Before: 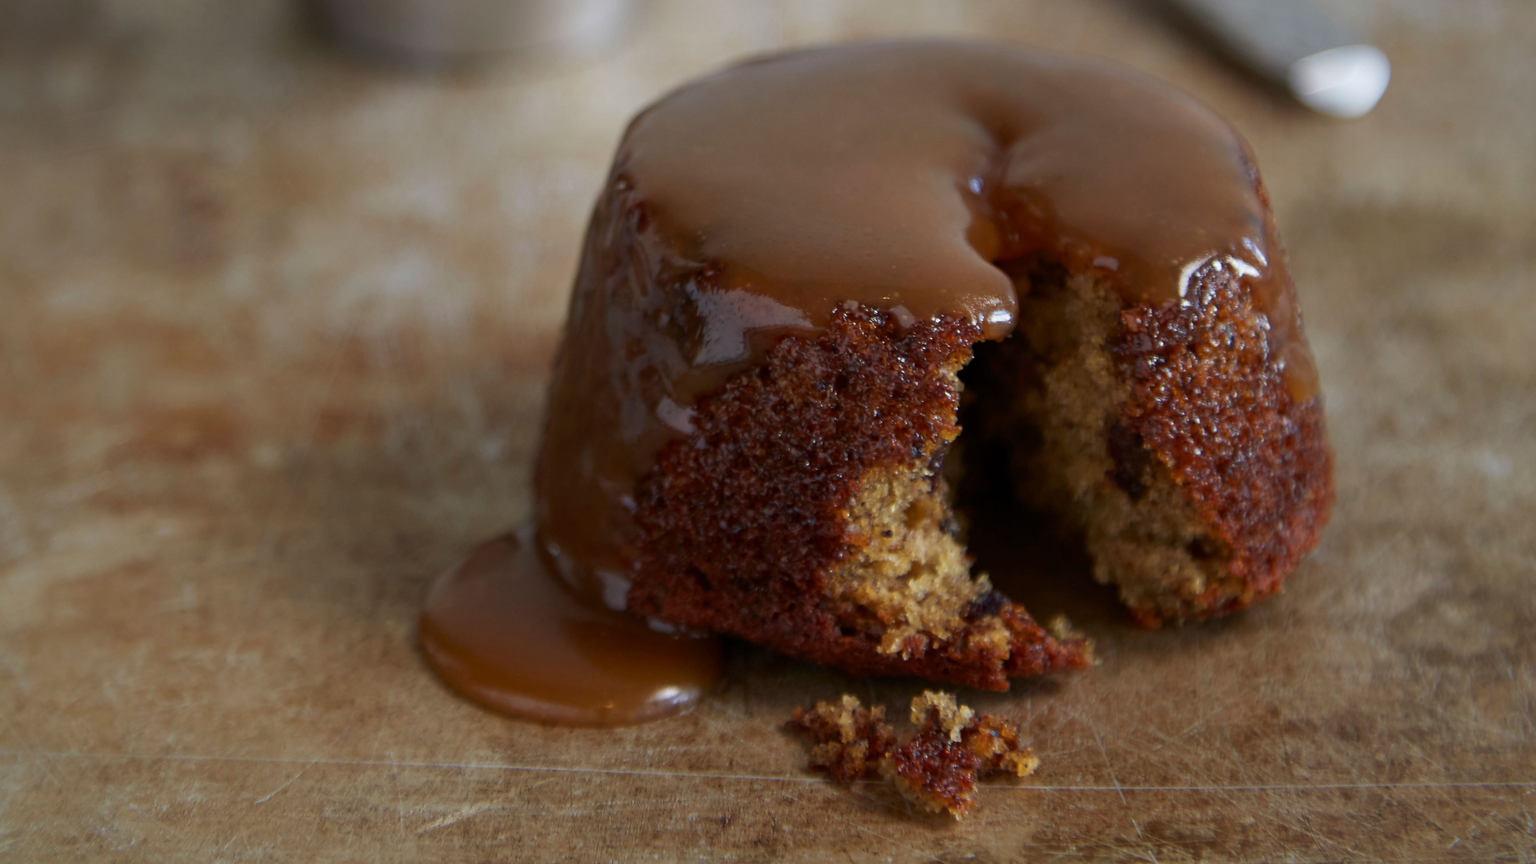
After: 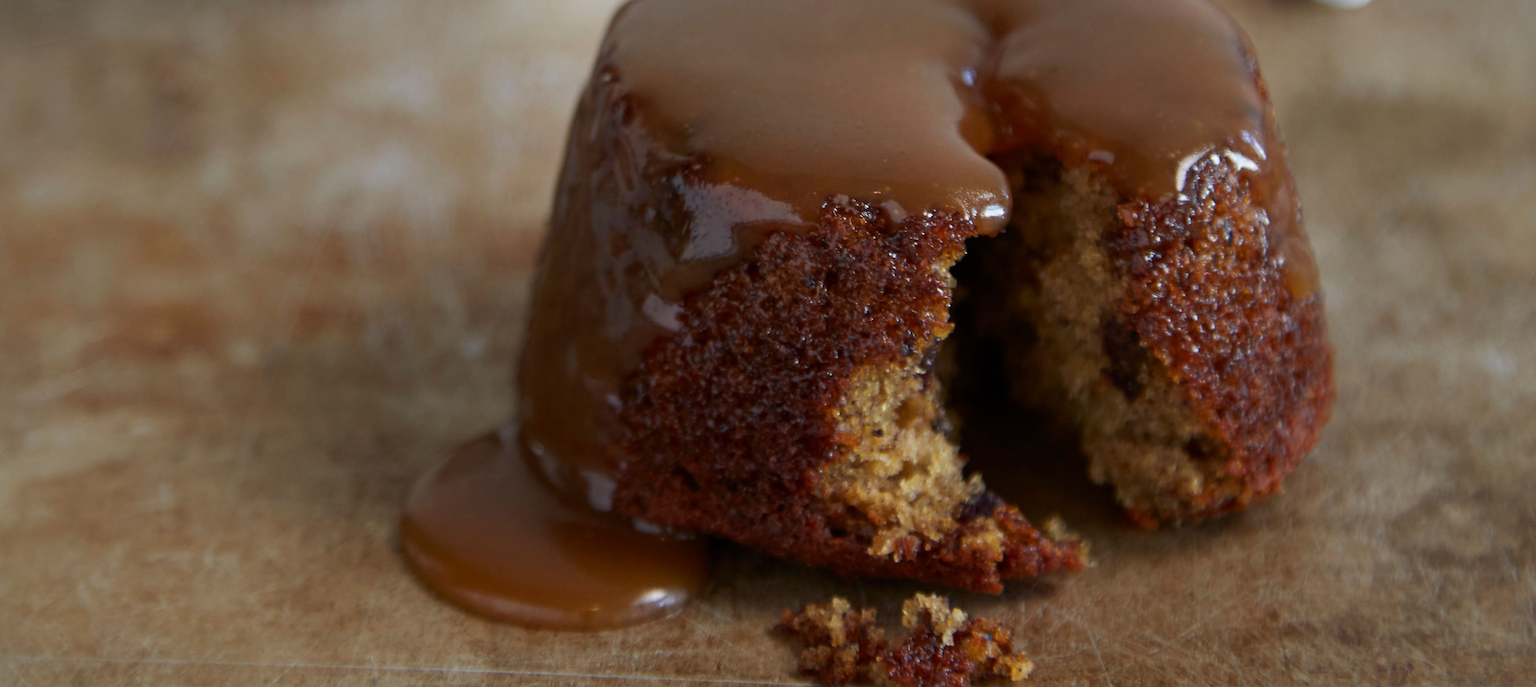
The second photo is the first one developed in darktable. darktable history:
rotate and perspective: crop left 0, crop top 0
crop and rotate: left 1.814%, top 12.818%, right 0.25%, bottom 9.225%
